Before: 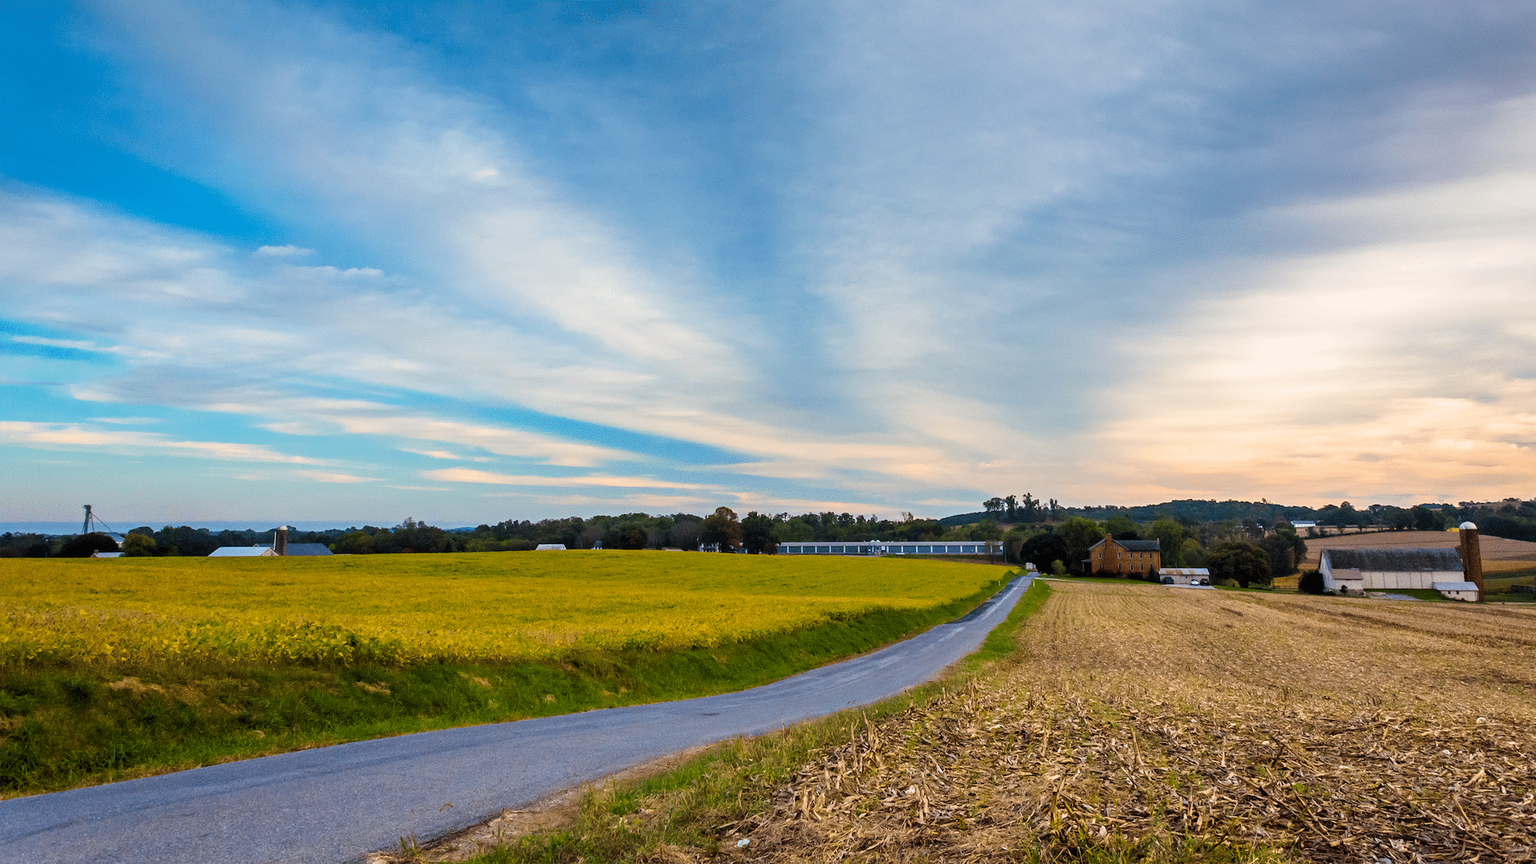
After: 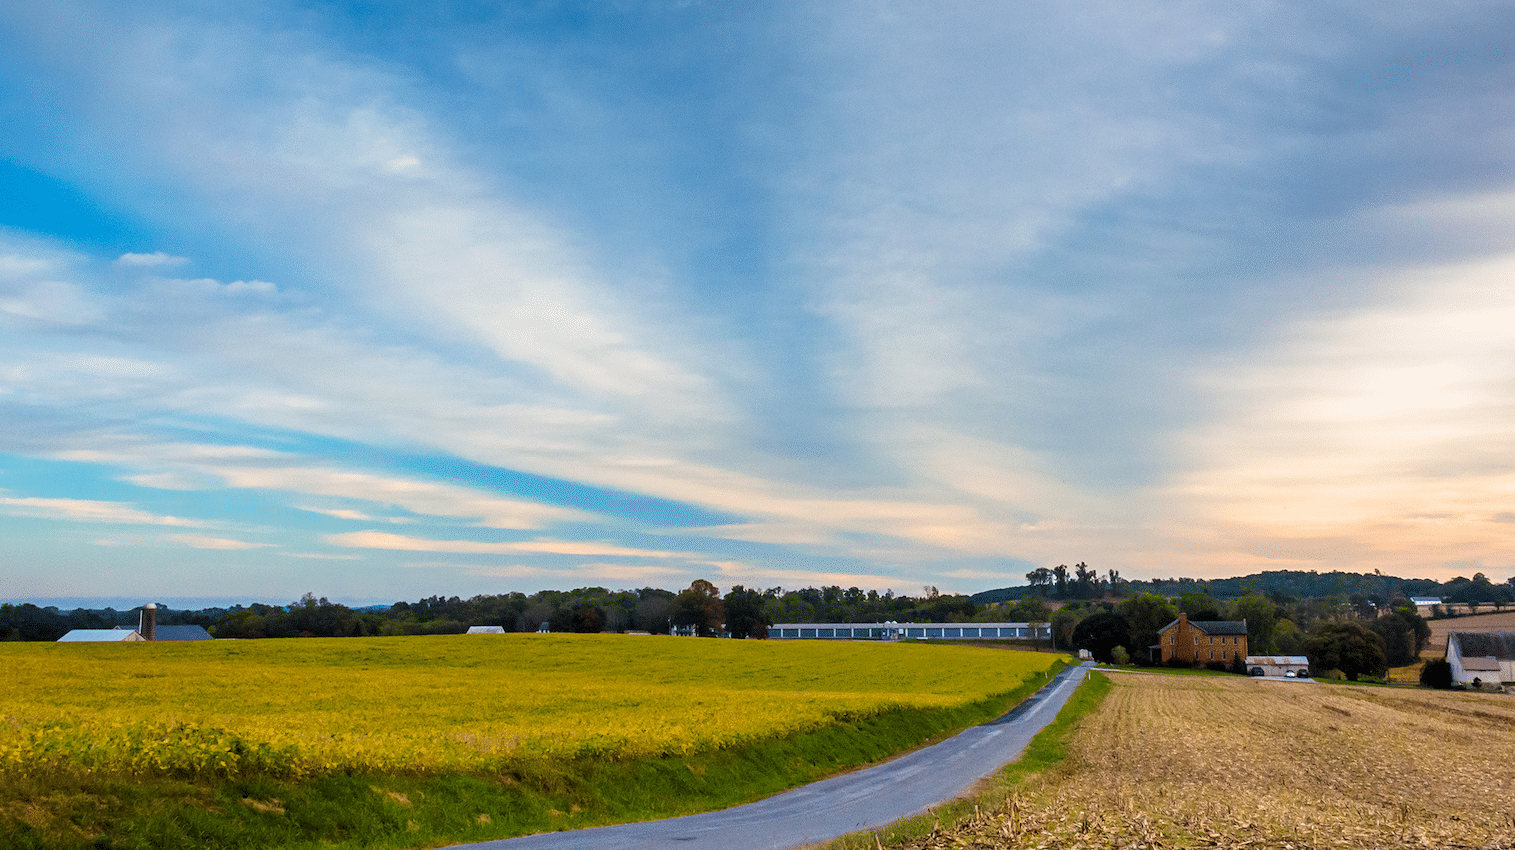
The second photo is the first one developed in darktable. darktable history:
crop and rotate: left 10.611%, top 5.058%, right 10.479%, bottom 16.234%
